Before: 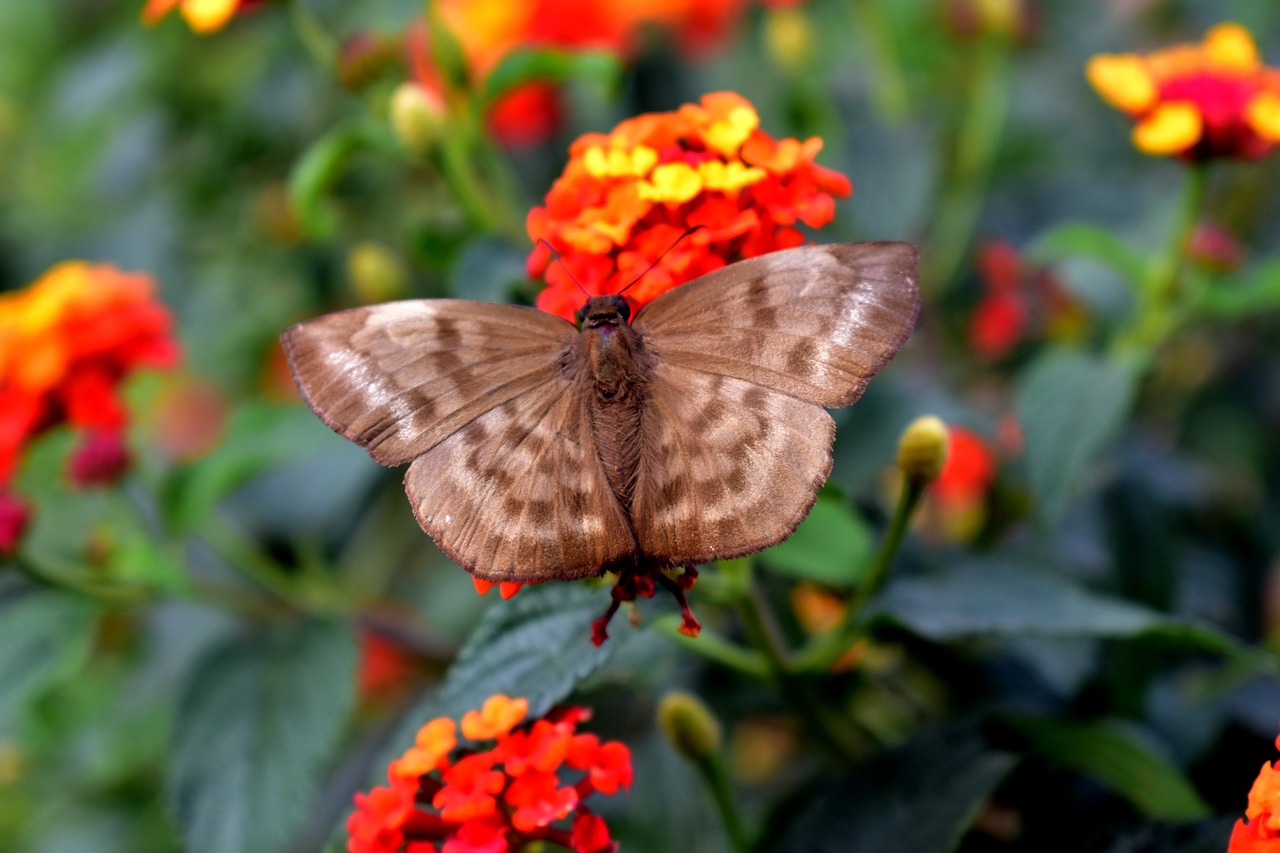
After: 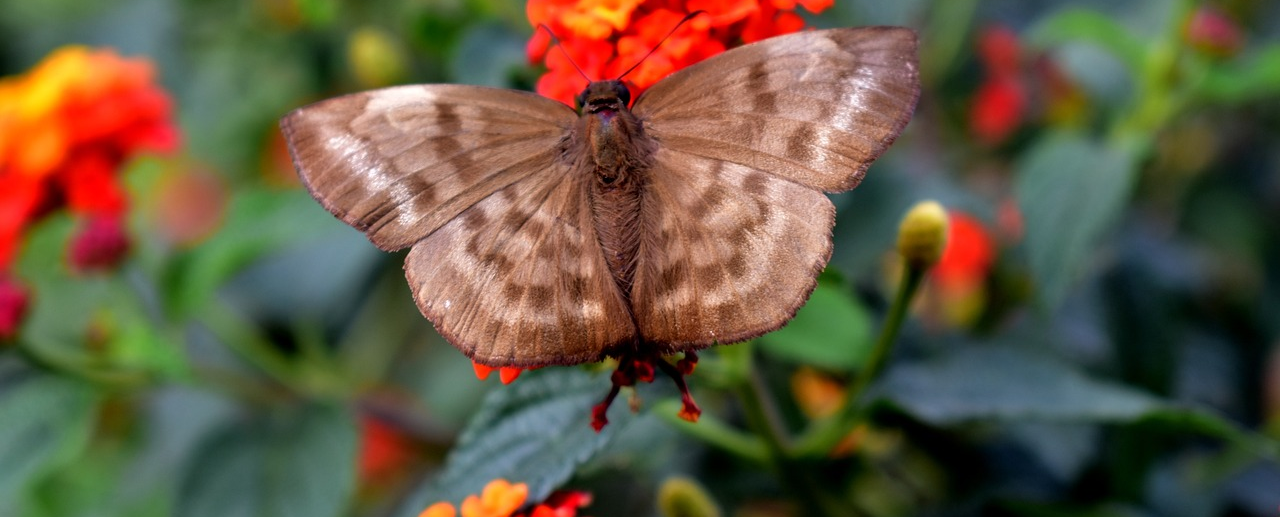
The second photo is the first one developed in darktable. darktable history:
crop and rotate: top 25.424%, bottom 13.939%
